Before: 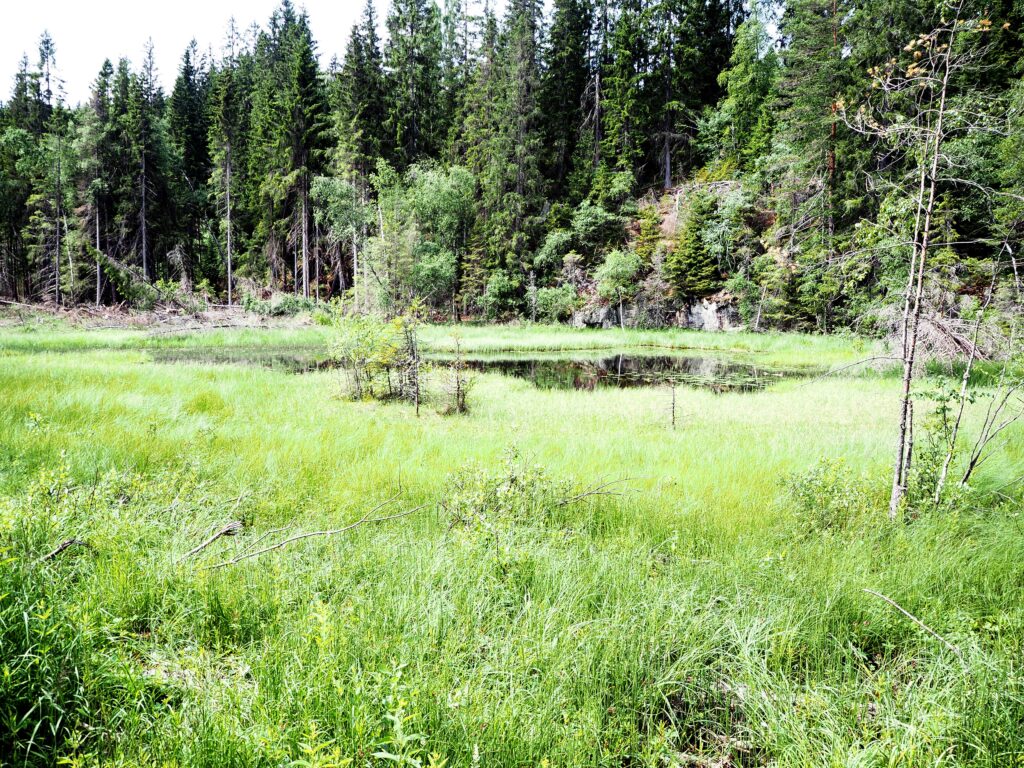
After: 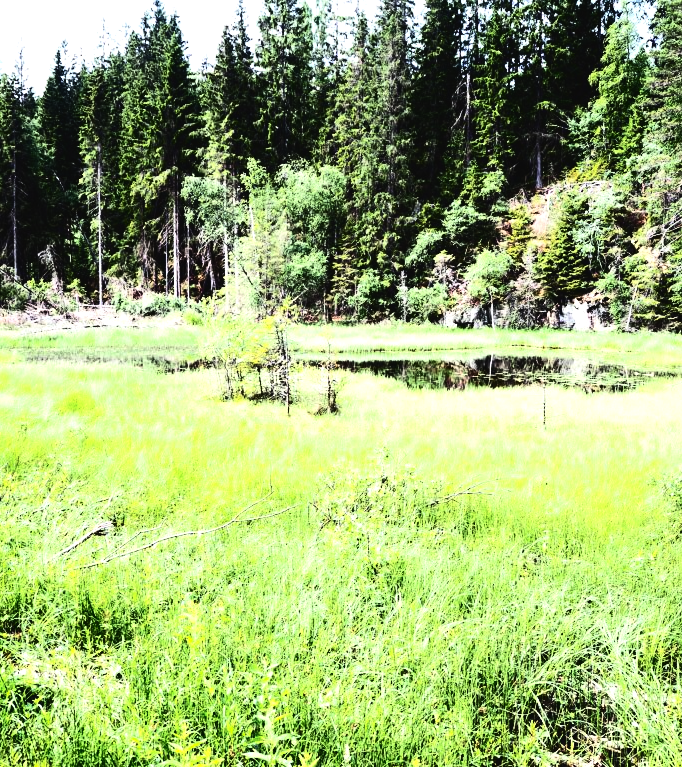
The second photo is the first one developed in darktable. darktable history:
crop and rotate: left 12.673%, right 20.66%
contrast brightness saturation: contrast 0.32, brightness -0.08, saturation 0.17
exposure: black level correction -0.023, exposure -0.039 EV, compensate highlight preservation false
tone equalizer: -8 EV -0.75 EV, -7 EV -0.7 EV, -6 EV -0.6 EV, -5 EV -0.4 EV, -3 EV 0.4 EV, -2 EV 0.6 EV, -1 EV 0.7 EV, +0 EV 0.75 EV, edges refinement/feathering 500, mask exposure compensation -1.57 EV, preserve details no
